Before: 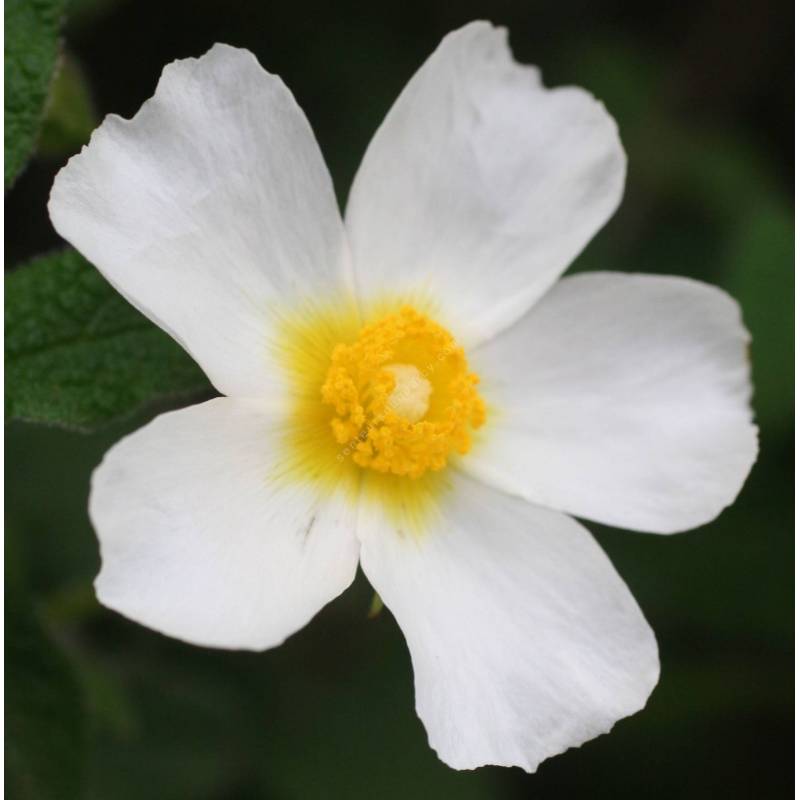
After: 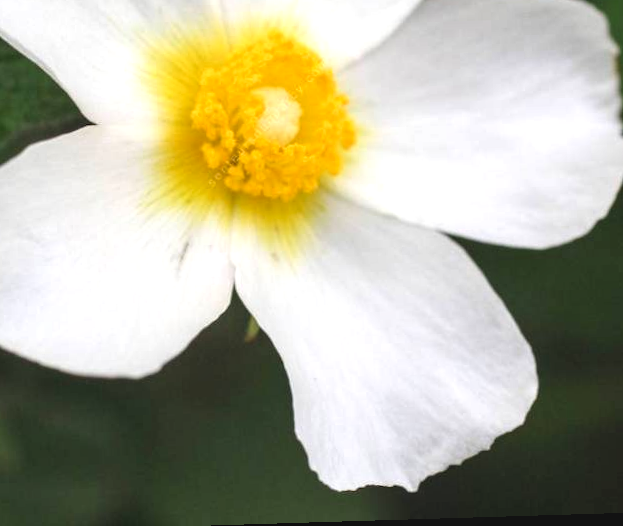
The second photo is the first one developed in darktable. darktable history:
rotate and perspective: rotation -1.75°, automatic cropping off
exposure: black level correction -0.002, exposure 0.54 EV, compensate highlight preservation false
local contrast: detail 130%
crop and rotate: left 17.299%, top 35.115%, right 7.015%, bottom 1.024%
